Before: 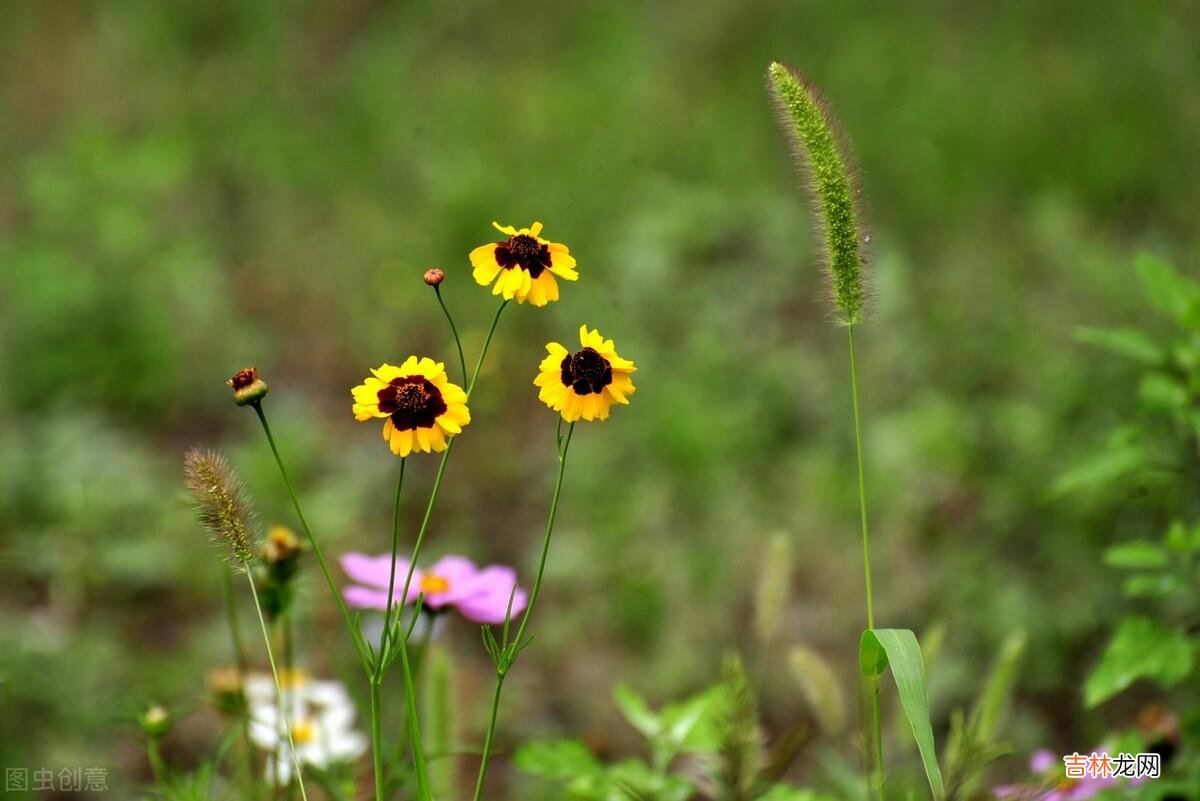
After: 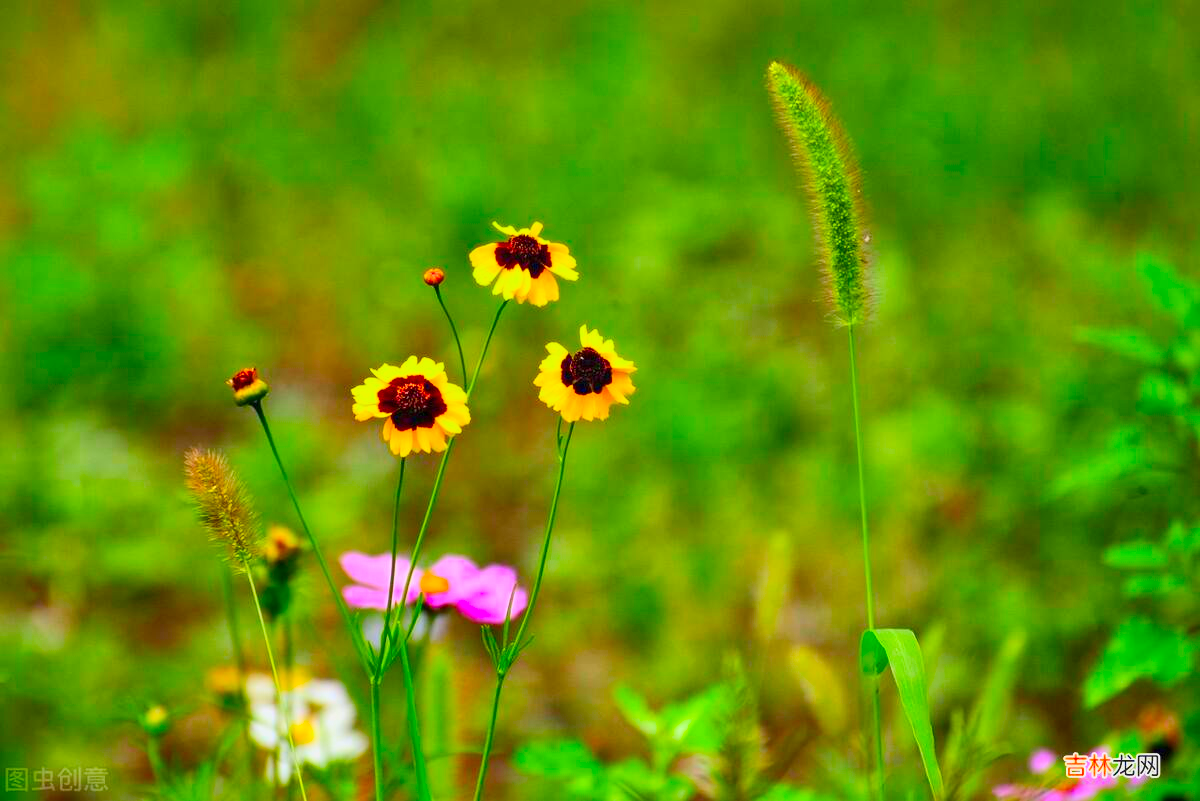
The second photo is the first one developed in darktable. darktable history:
contrast brightness saturation: contrast 0.203, brightness 0.201, saturation 0.791
color balance rgb: linear chroma grading › global chroma 9.892%, perceptual saturation grading › global saturation 19.454%, contrast -19.925%
local contrast: mode bilateral grid, contrast 20, coarseness 50, detail 120%, midtone range 0.2
